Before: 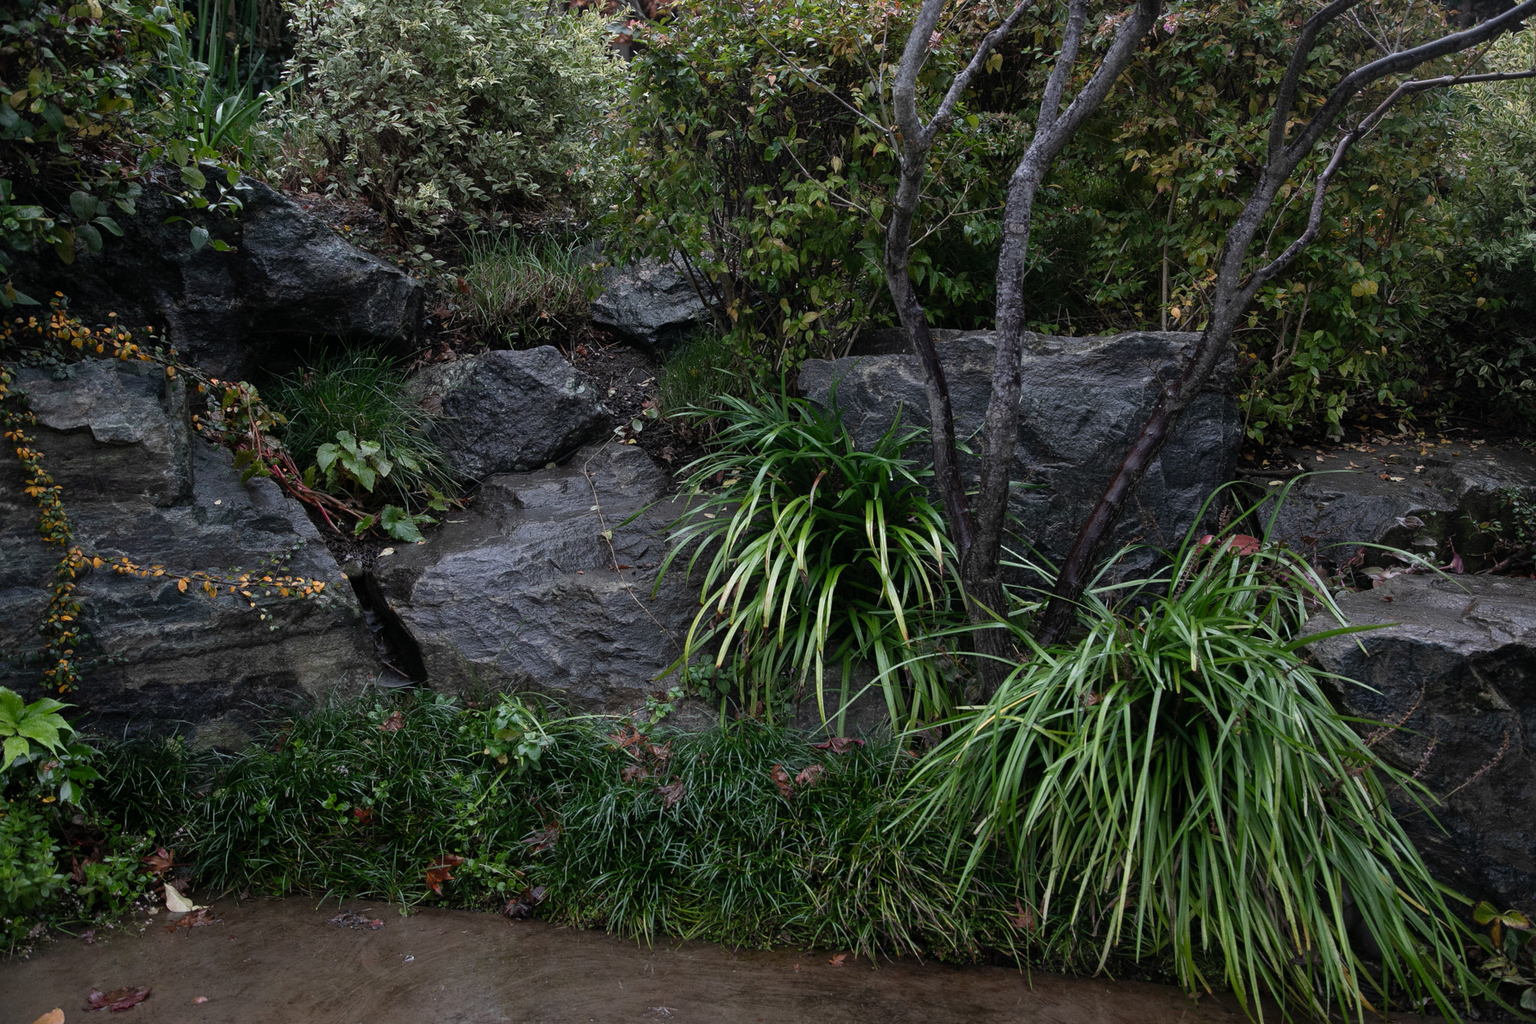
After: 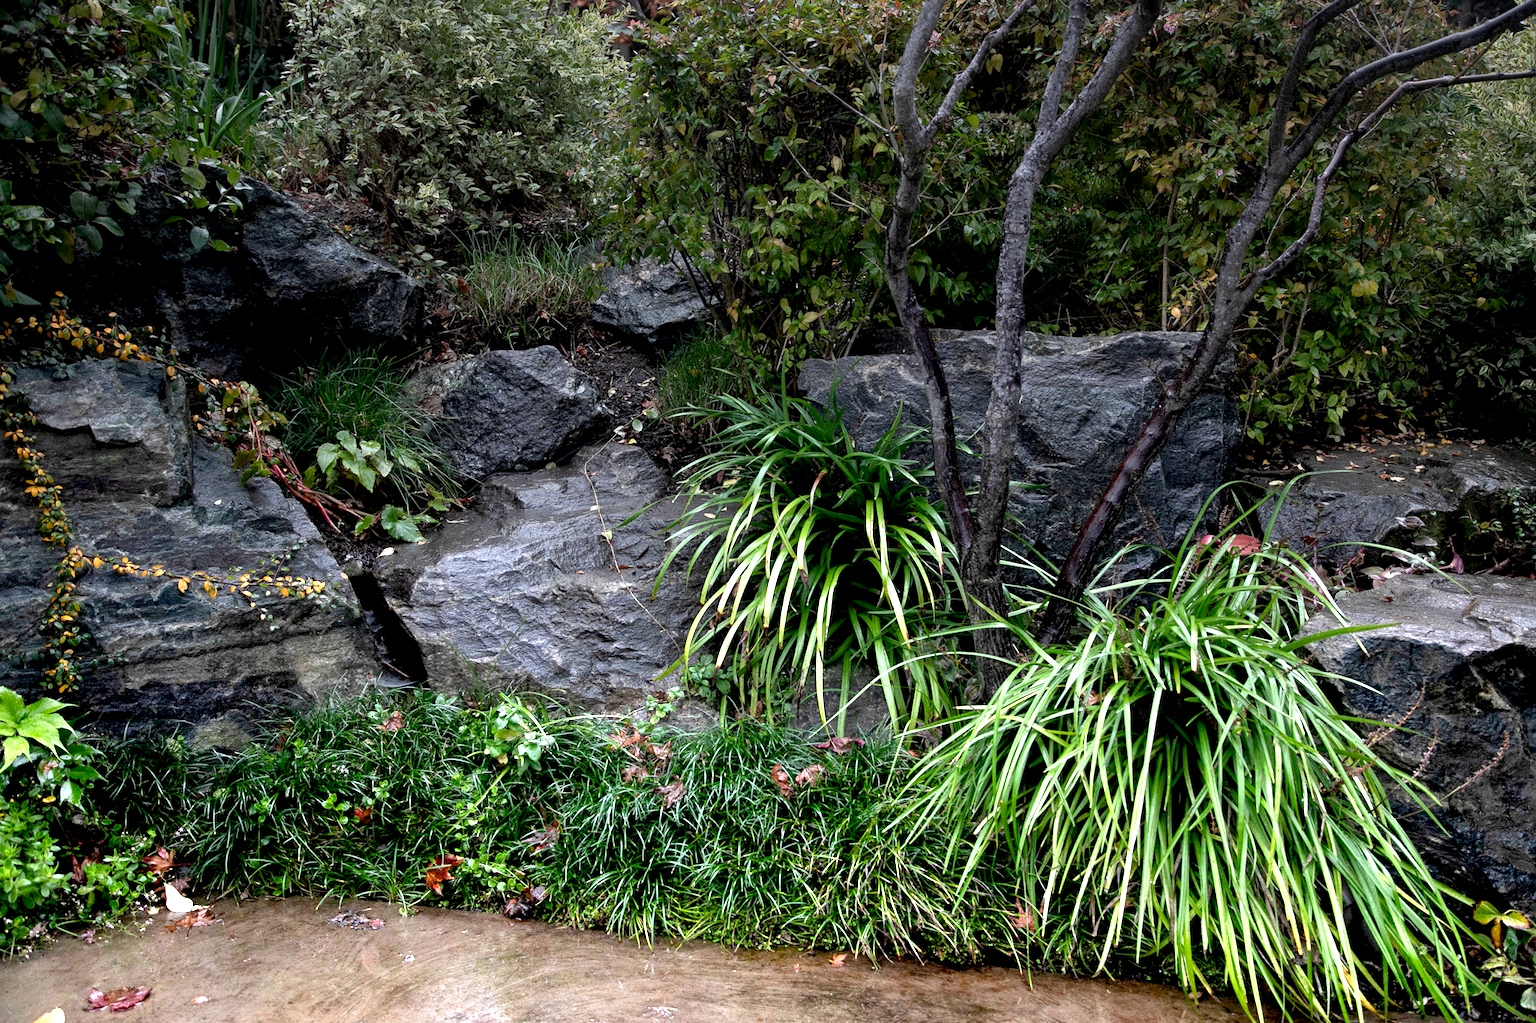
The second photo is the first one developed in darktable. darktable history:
exposure: black level correction 0.007, compensate highlight preservation false
graduated density: density -3.9 EV
